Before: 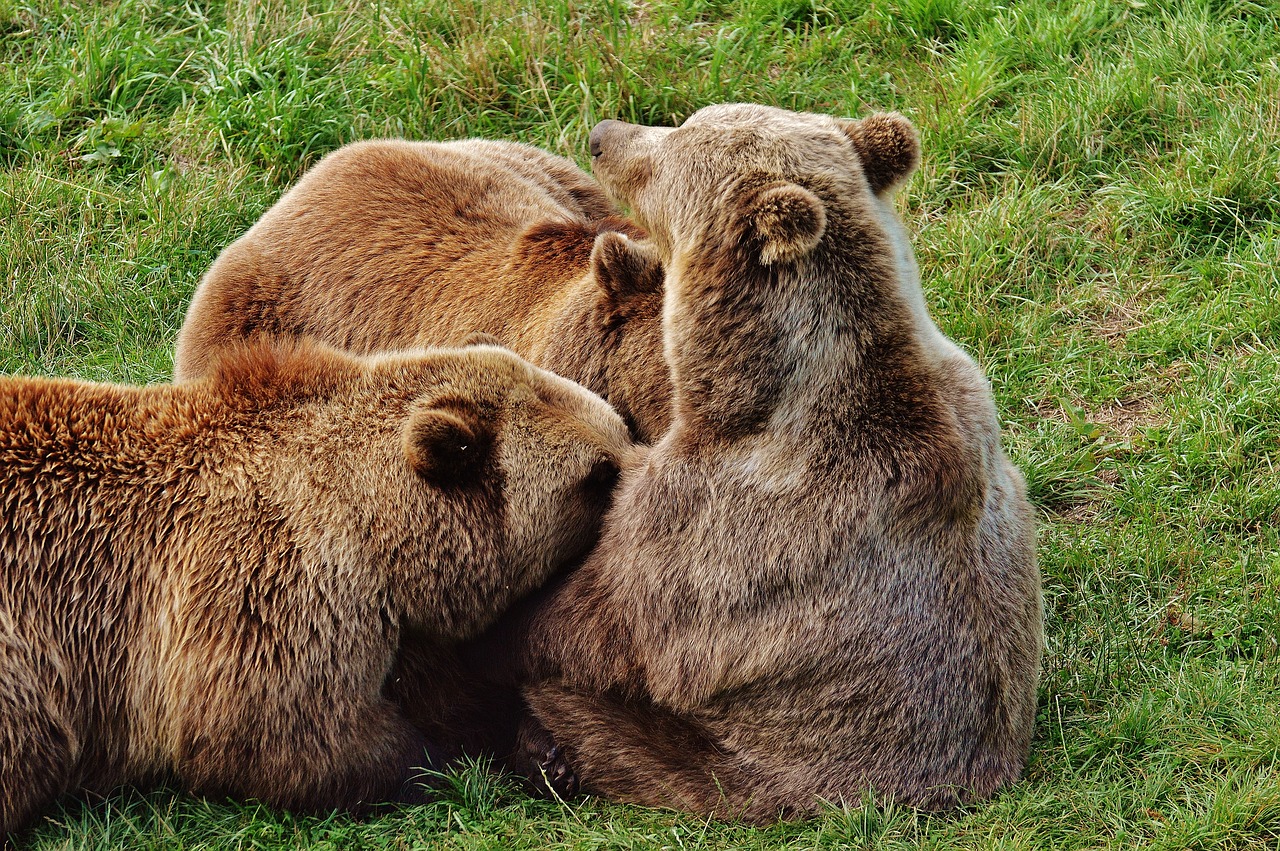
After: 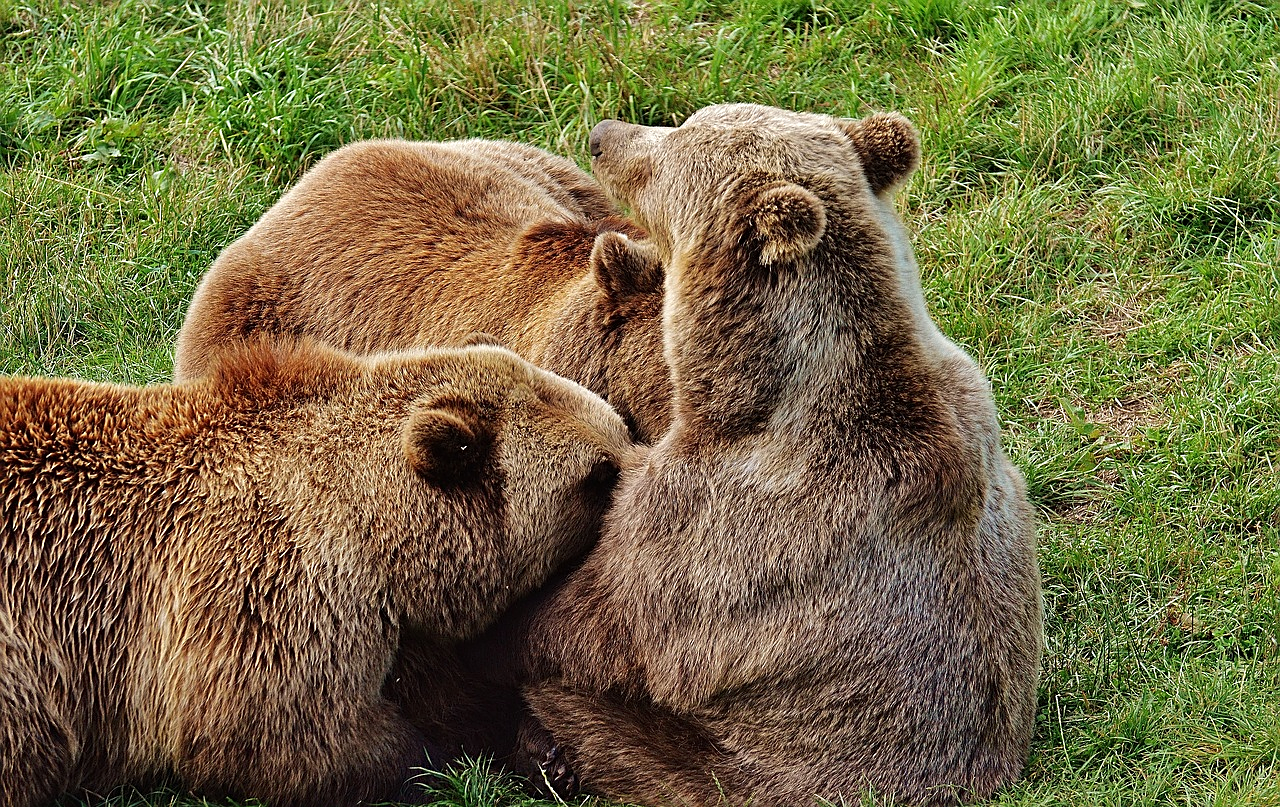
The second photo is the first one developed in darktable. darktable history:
crop and rotate: top 0.011%, bottom 5.14%
local contrast: mode bilateral grid, contrast 9, coarseness 24, detail 115%, midtone range 0.2
sharpen: on, module defaults
